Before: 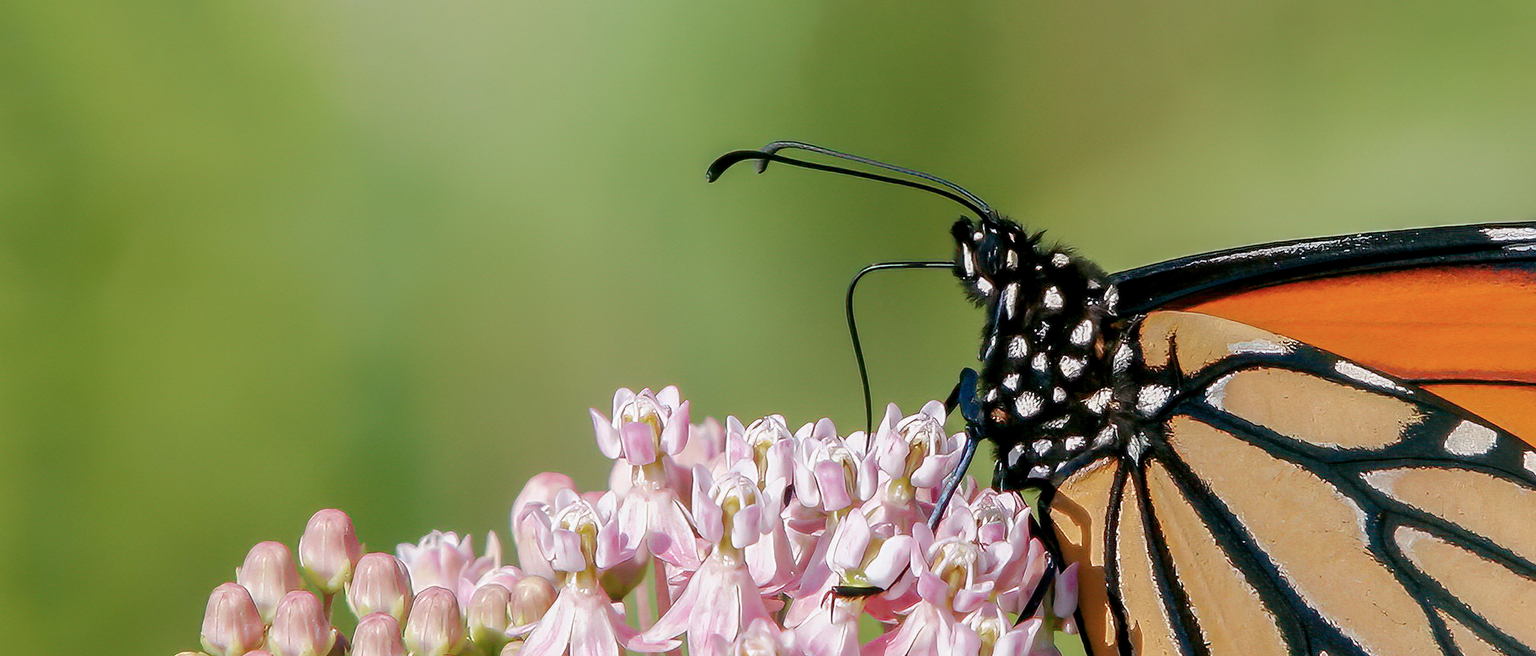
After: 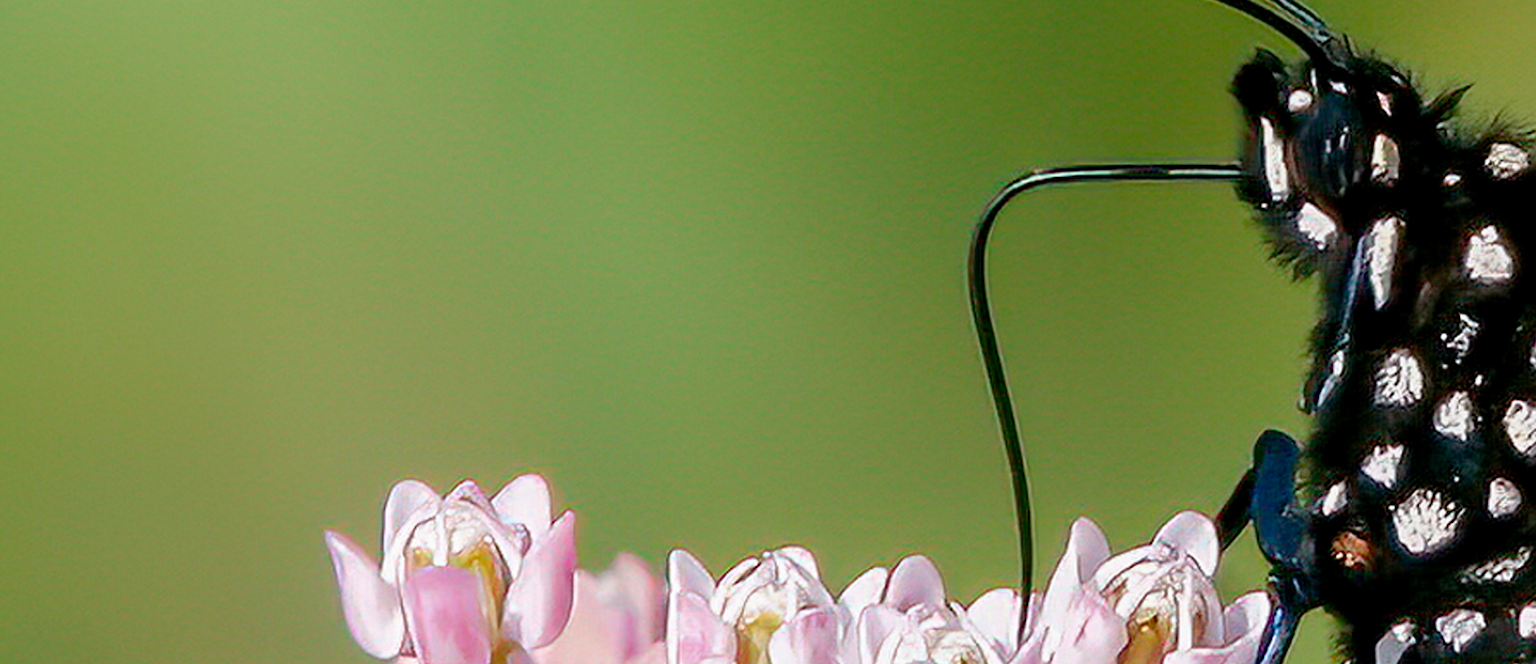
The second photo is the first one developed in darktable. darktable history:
crop: left 29.944%, top 29.927%, right 30.162%, bottom 29.619%
